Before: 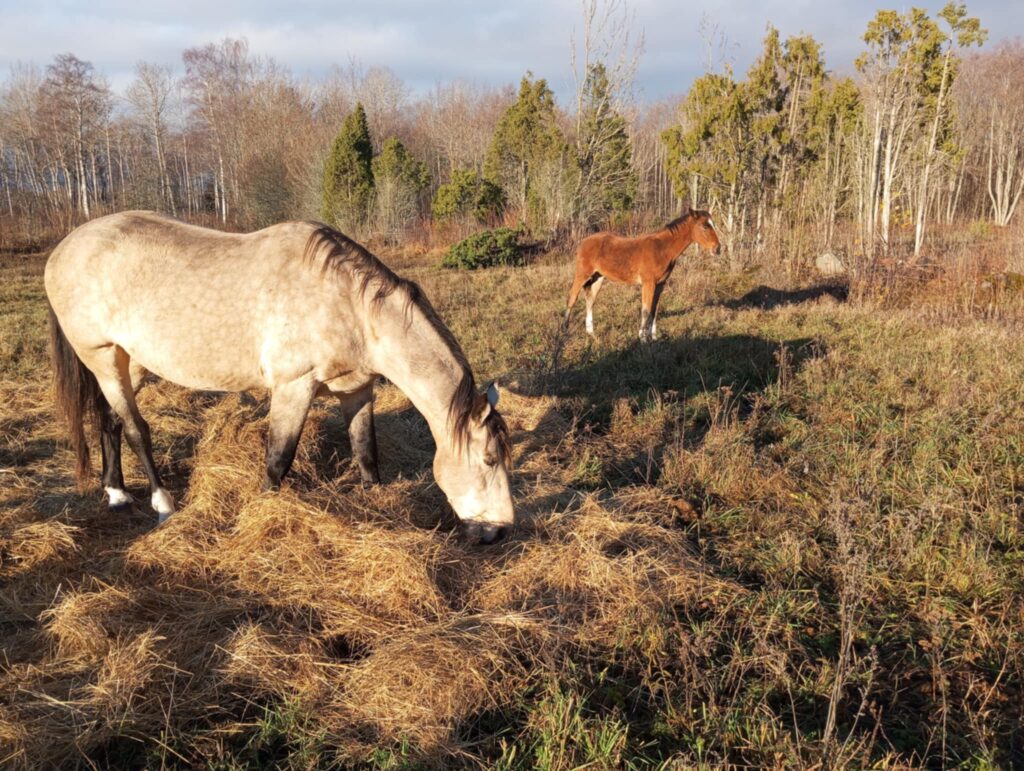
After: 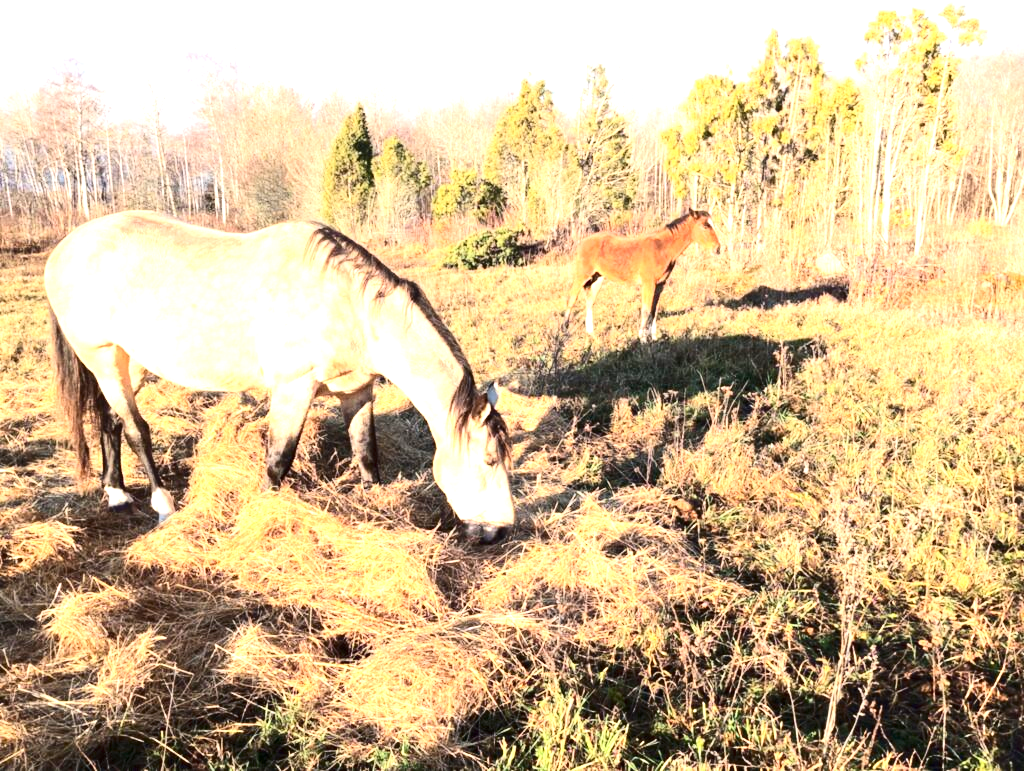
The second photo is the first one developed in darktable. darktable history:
contrast brightness saturation: contrast 0.273
exposure: black level correction 0, exposure 1.745 EV, compensate highlight preservation false
